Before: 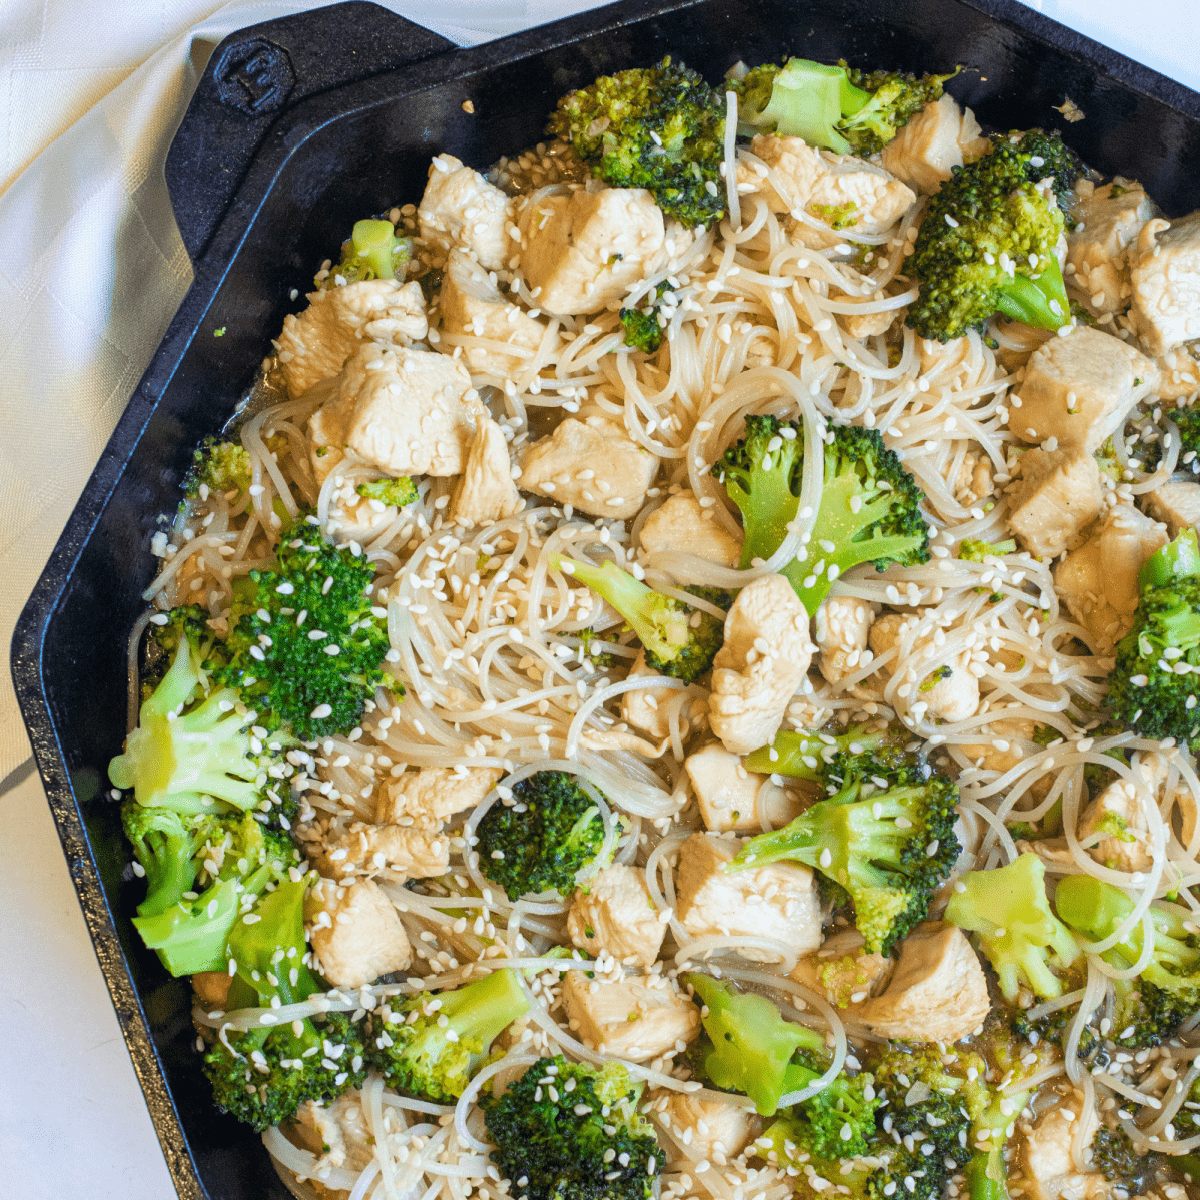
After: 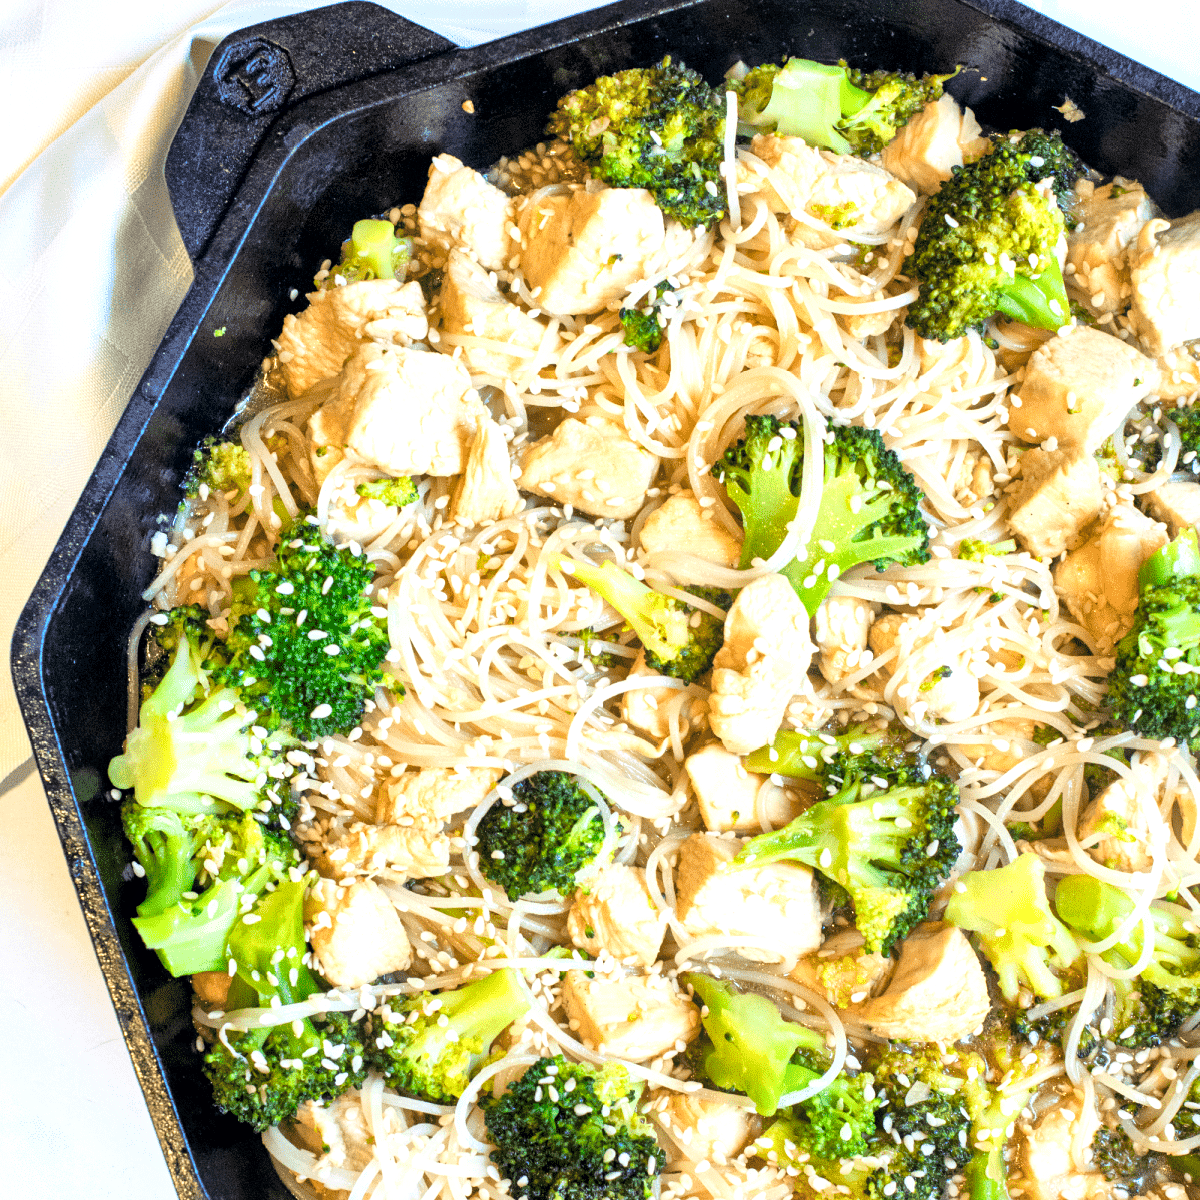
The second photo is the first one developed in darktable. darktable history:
tone curve: curves: ch0 [(0, 0) (0.004, 0.001) (0.133, 0.112) (0.325, 0.362) (0.832, 0.893) (1, 1)], color space Lab, linked channels, preserve colors none
local contrast: mode bilateral grid, contrast 20, coarseness 50, detail 159%, midtone range 0.2
exposure: exposure 0.6 EV, compensate highlight preservation false
